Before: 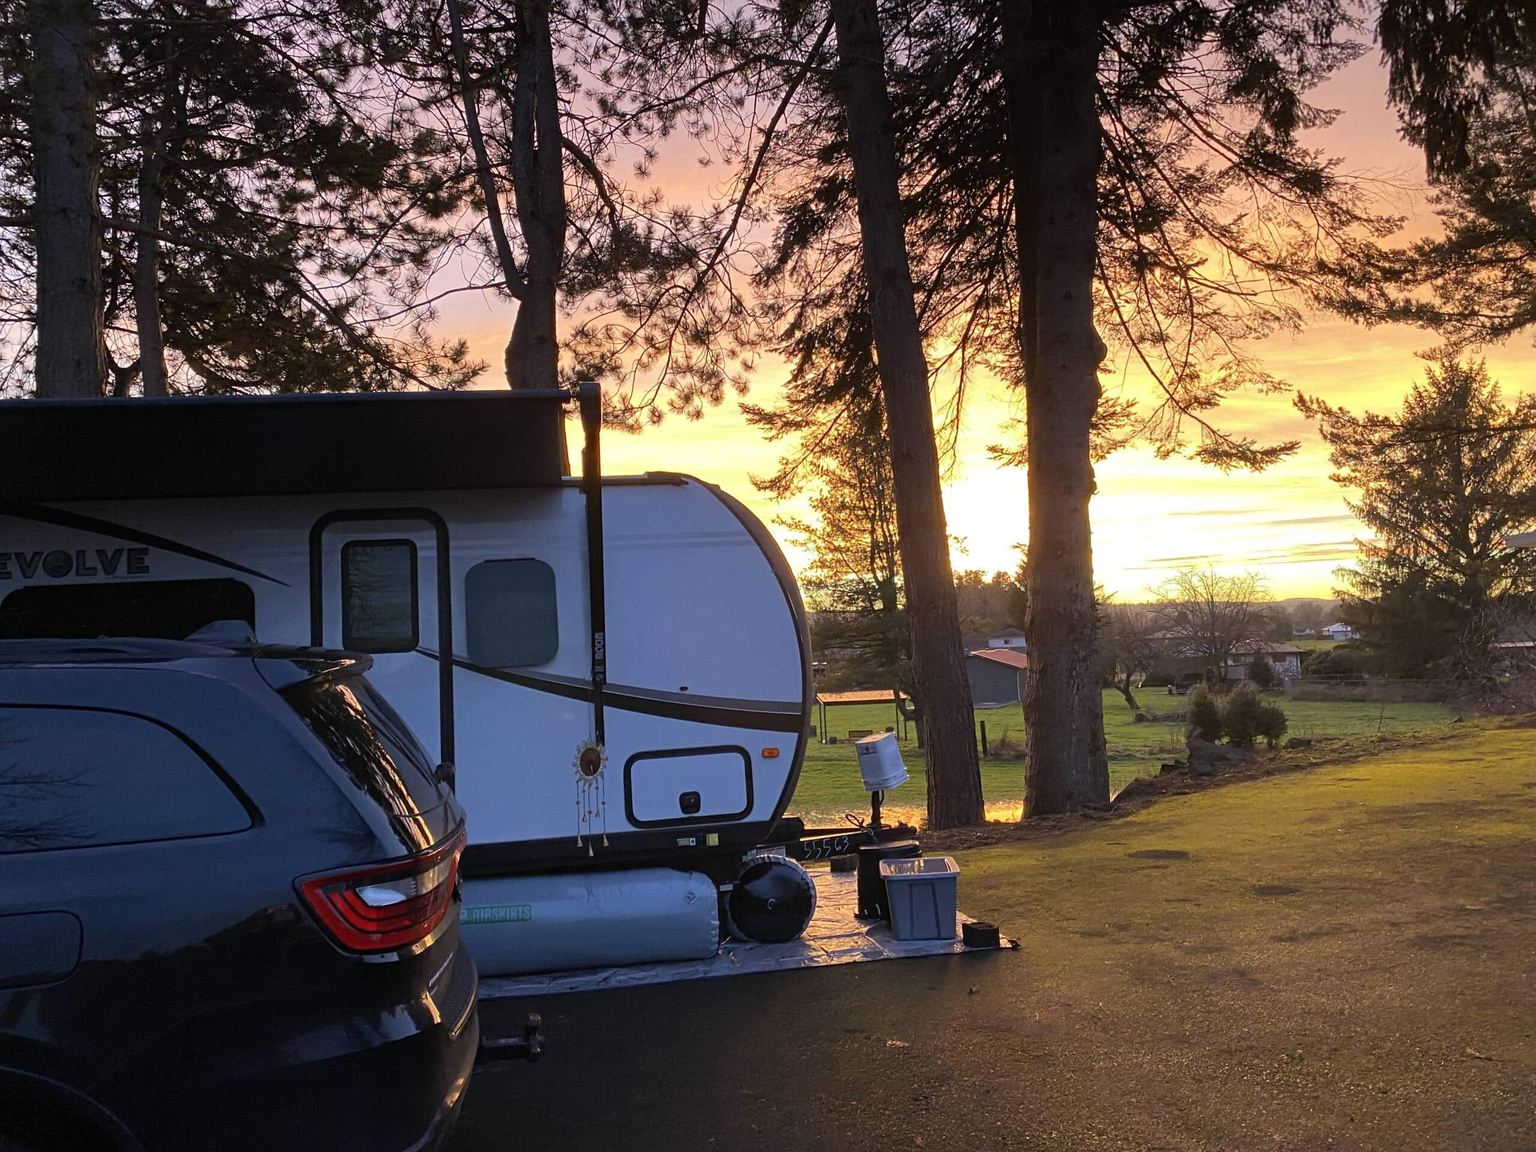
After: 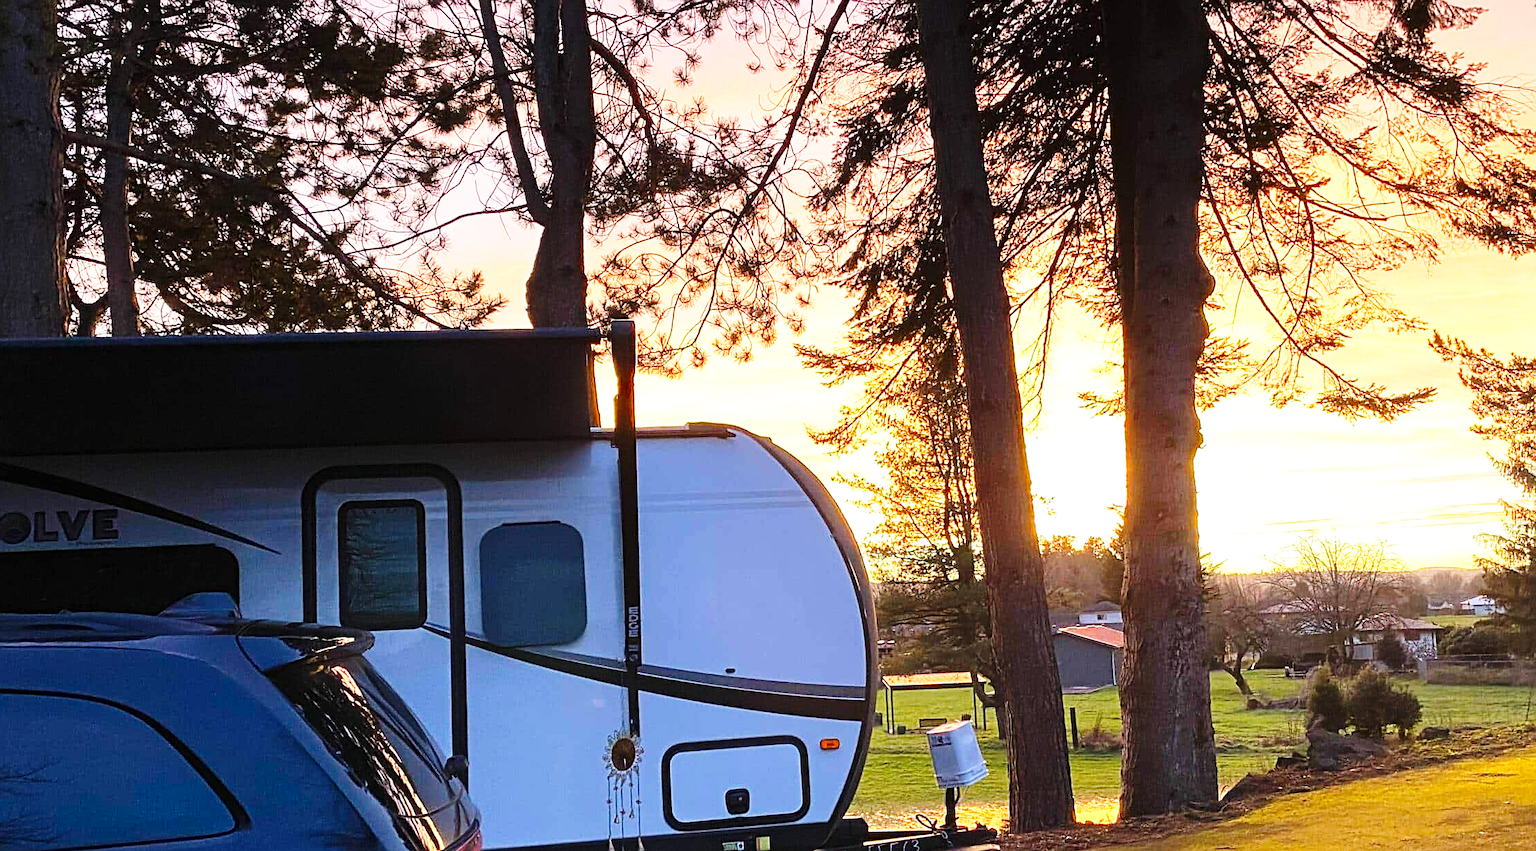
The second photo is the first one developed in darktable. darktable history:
sharpen: on, module defaults
base curve: curves: ch0 [(0, 0) (0.026, 0.03) (0.109, 0.232) (0.351, 0.748) (0.669, 0.968) (1, 1)], preserve colors none
crop: left 3.015%, top 8.969%, right 9.647%, bottom 26.457%
